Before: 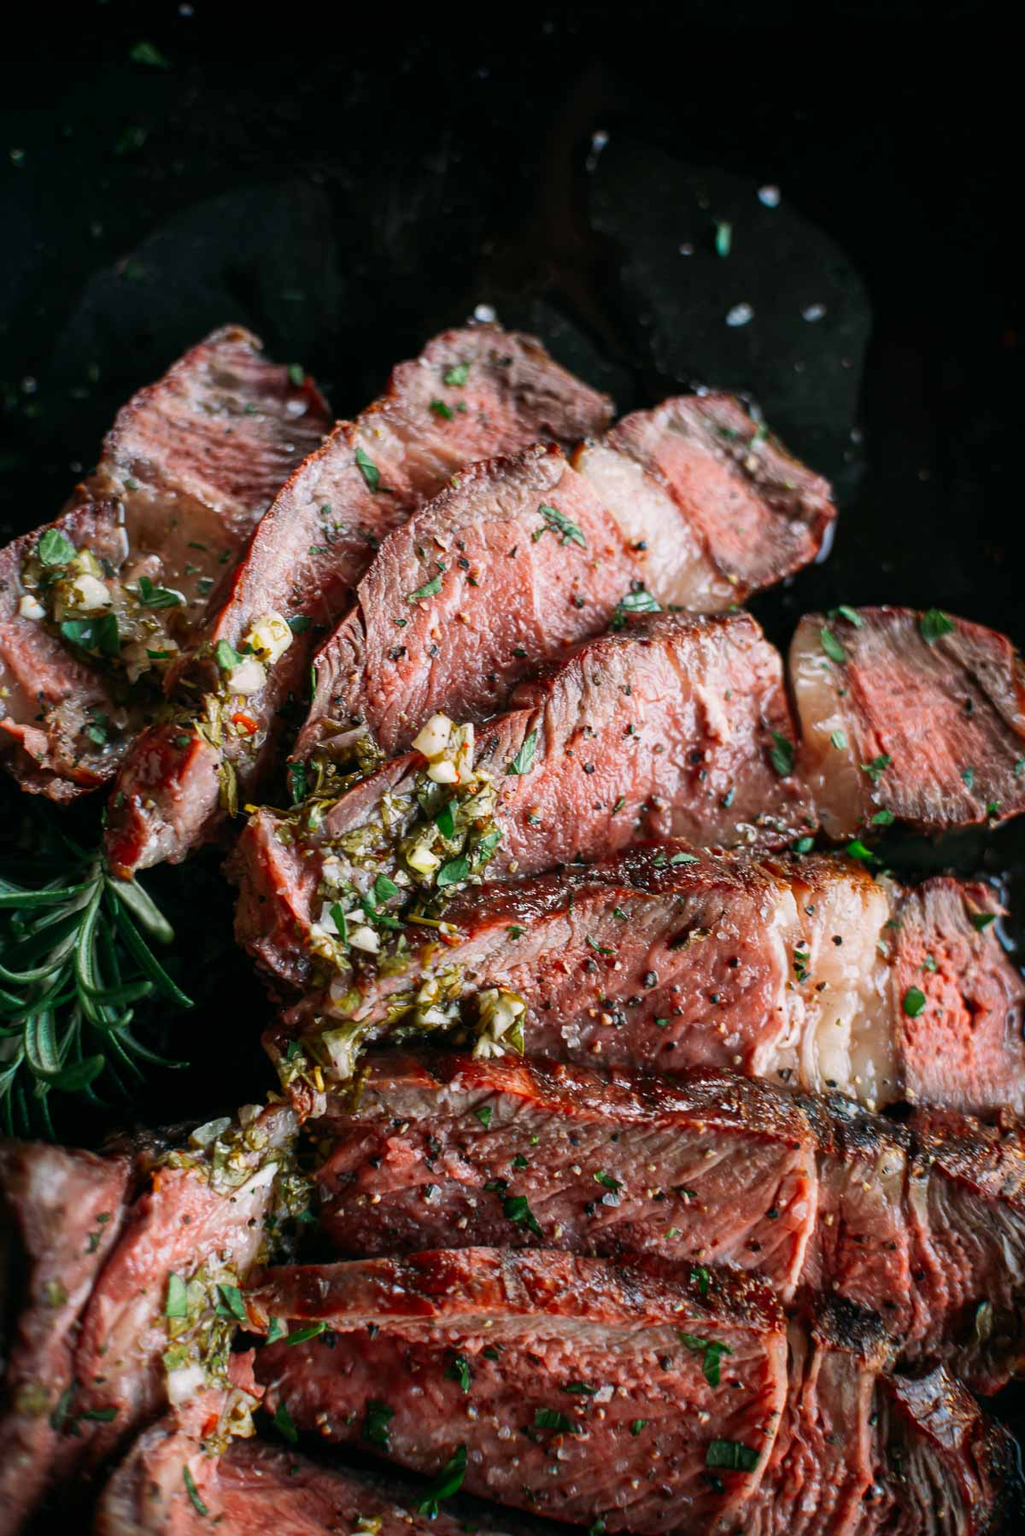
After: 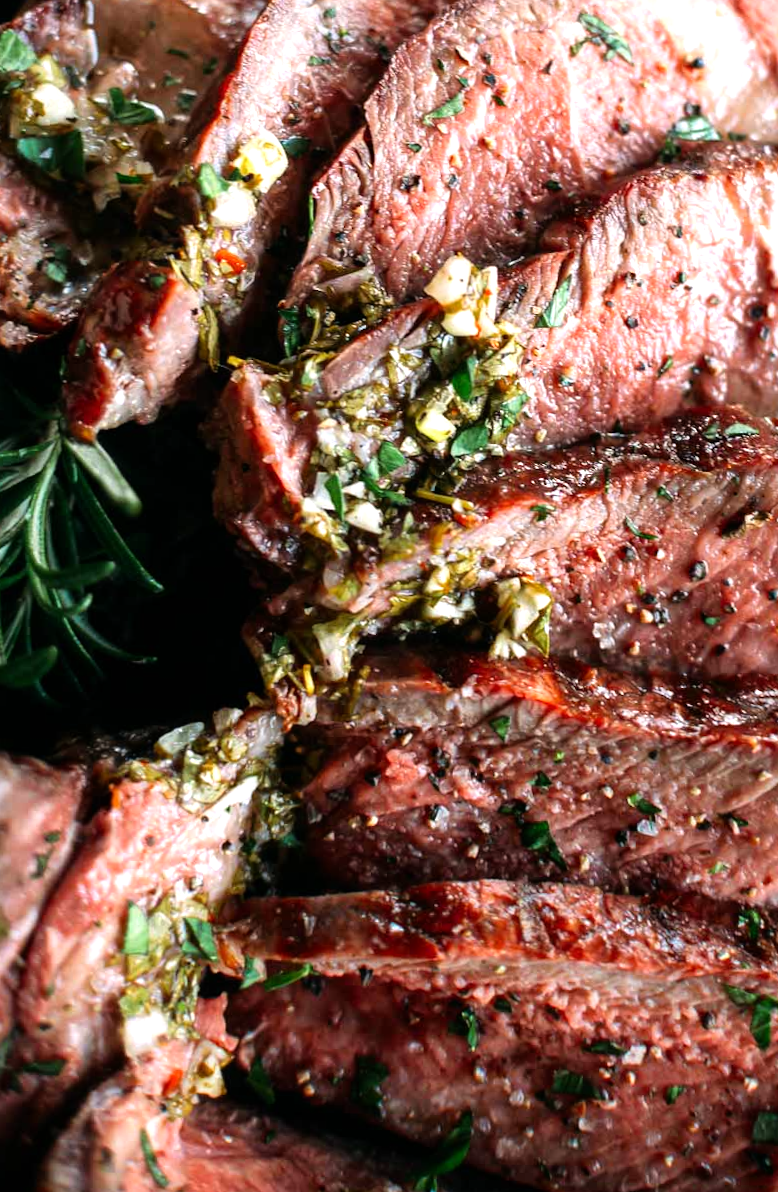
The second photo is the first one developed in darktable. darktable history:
crop and rotate: angle -1.14°, left 3.55%, top 31.721%, right 29.643%
tone equalizer: -8 EV -0.737 EV, -7 EV -0.69 EV, -6 EV -0.597 EV, -5 EV -0.407 EV, -3 EV 0.398 EV, -2 EV 0.6 EV, -1 EV 0.677 EV, +0 EV 0.758 EV
